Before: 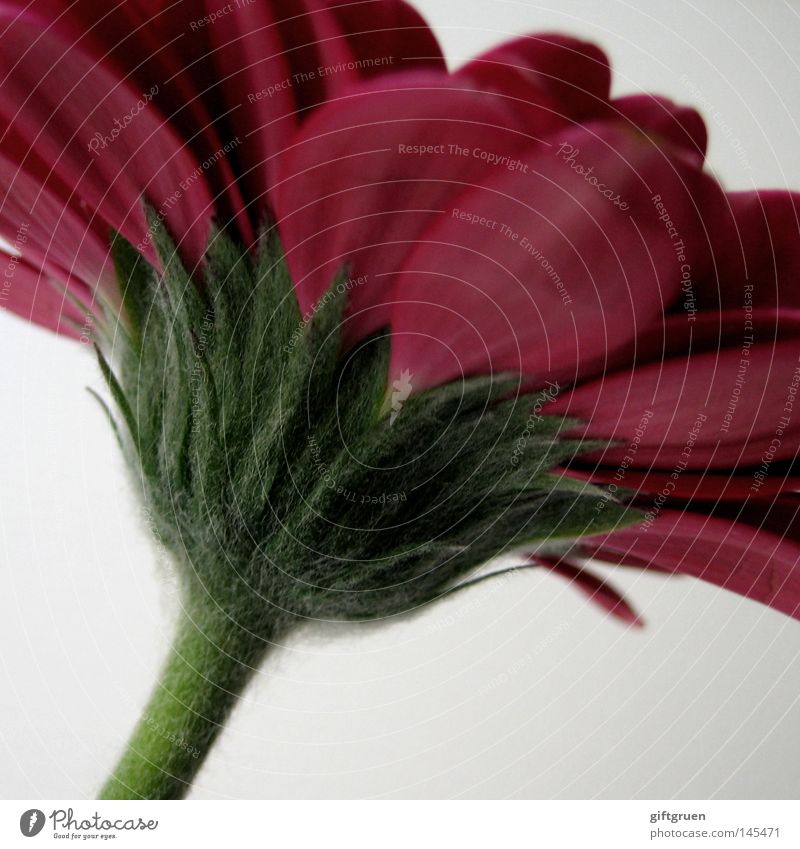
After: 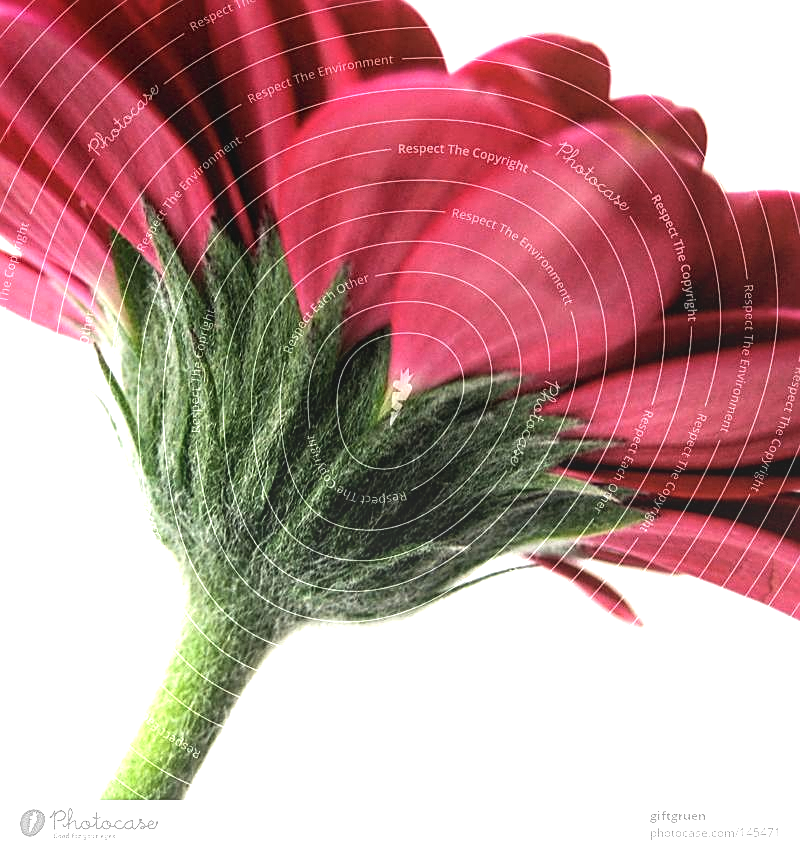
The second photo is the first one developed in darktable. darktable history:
tone equalizer: -8 EV -0.447 EV, -7 EV -0.385 EV, -6 EV -0.325 EV, -5 EV -0.194 EV, -3 EV 0.253 EV, -2 EV 0.34 EV, -1 EV 0.407 EV, +0 EV 0.418 EV, edges refinement/feathering 500, mask exposure compensation -1.57 EV, preserve details no
exposure: black level correction 0, exposure 1.441 EV, compensate highlight preservation false
sharpen: amount 0.546
local contrast: detail 110%
